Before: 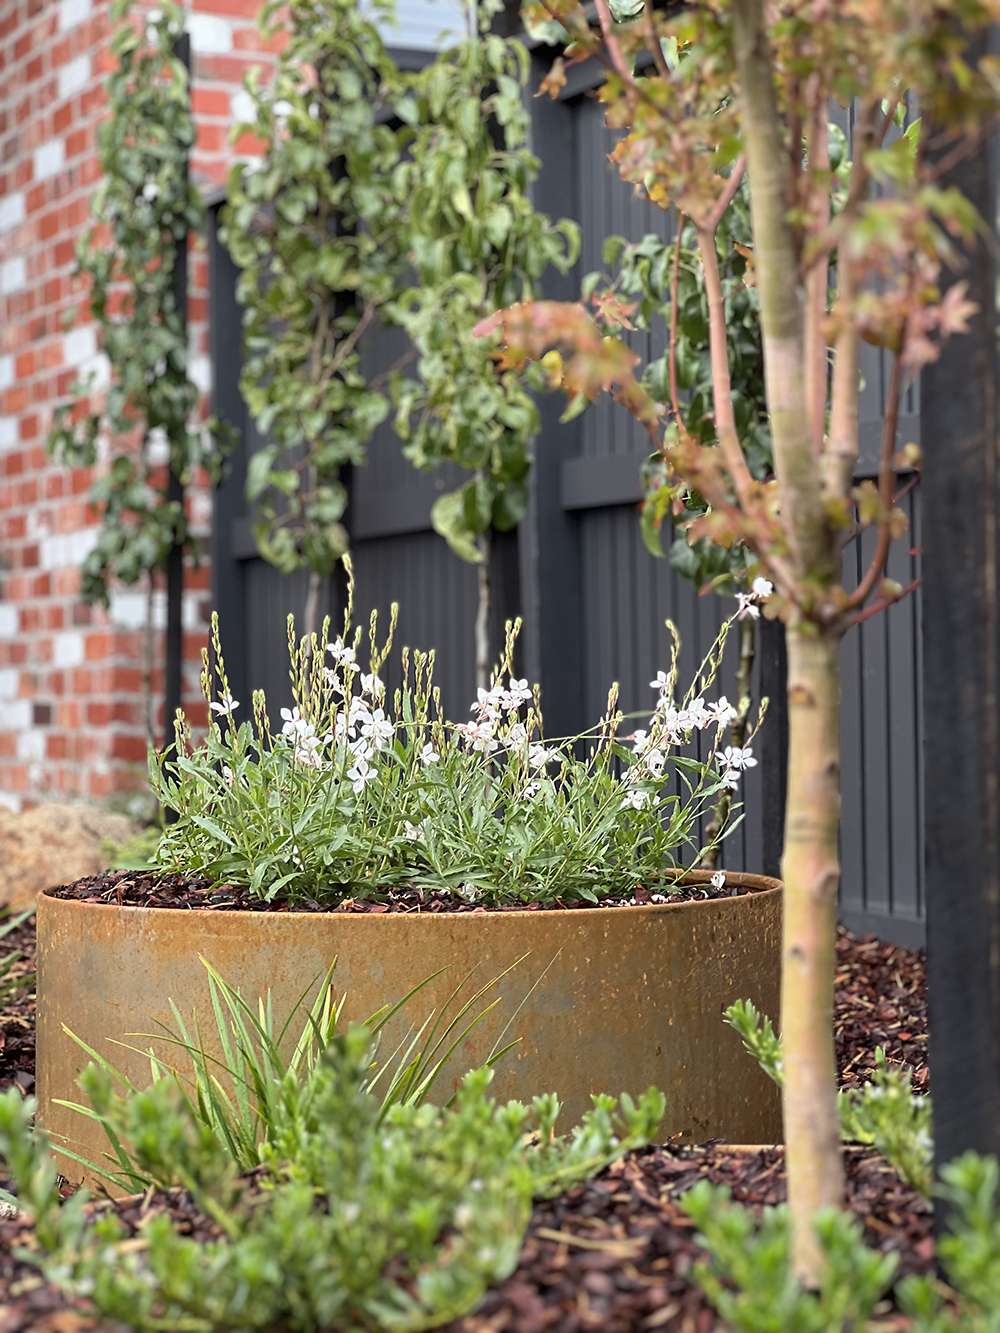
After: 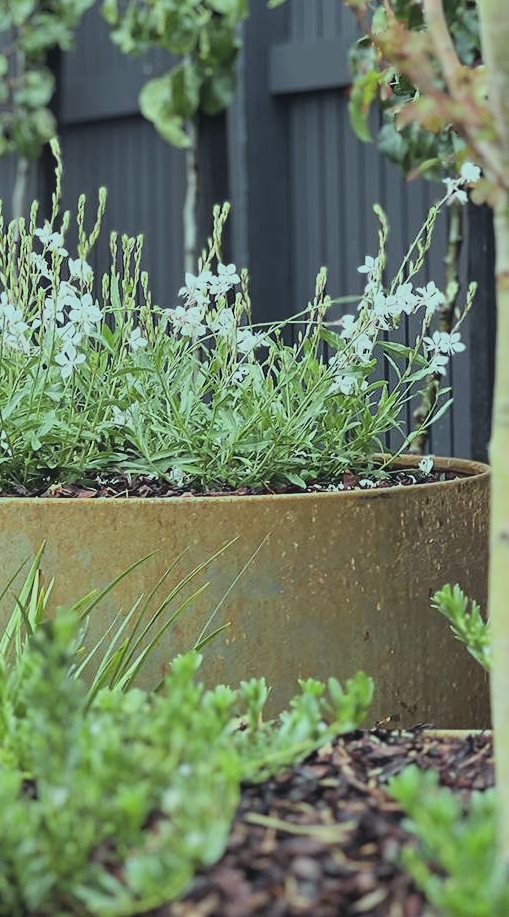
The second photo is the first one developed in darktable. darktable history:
filmic rgb: black relative exposure -7.65 EV, white relative exposure 4.56 EV, hardness 3.61
color balance: mode lift, gamma, gain (sRGB), lift [0.997, 0.979, 1.021, 1.011], gamma [1, 1.084, 0.916, 0.998], gain [1, 0.87, 1.13, 1.101], contrast 4.55%, contrast fulcrum 38.24%, output saturation 104.09%
exposure: black level correction -0.015, compensate highlight preservation false
crop and rotate: left 29.237%, top 31.152%, right 19.807%
